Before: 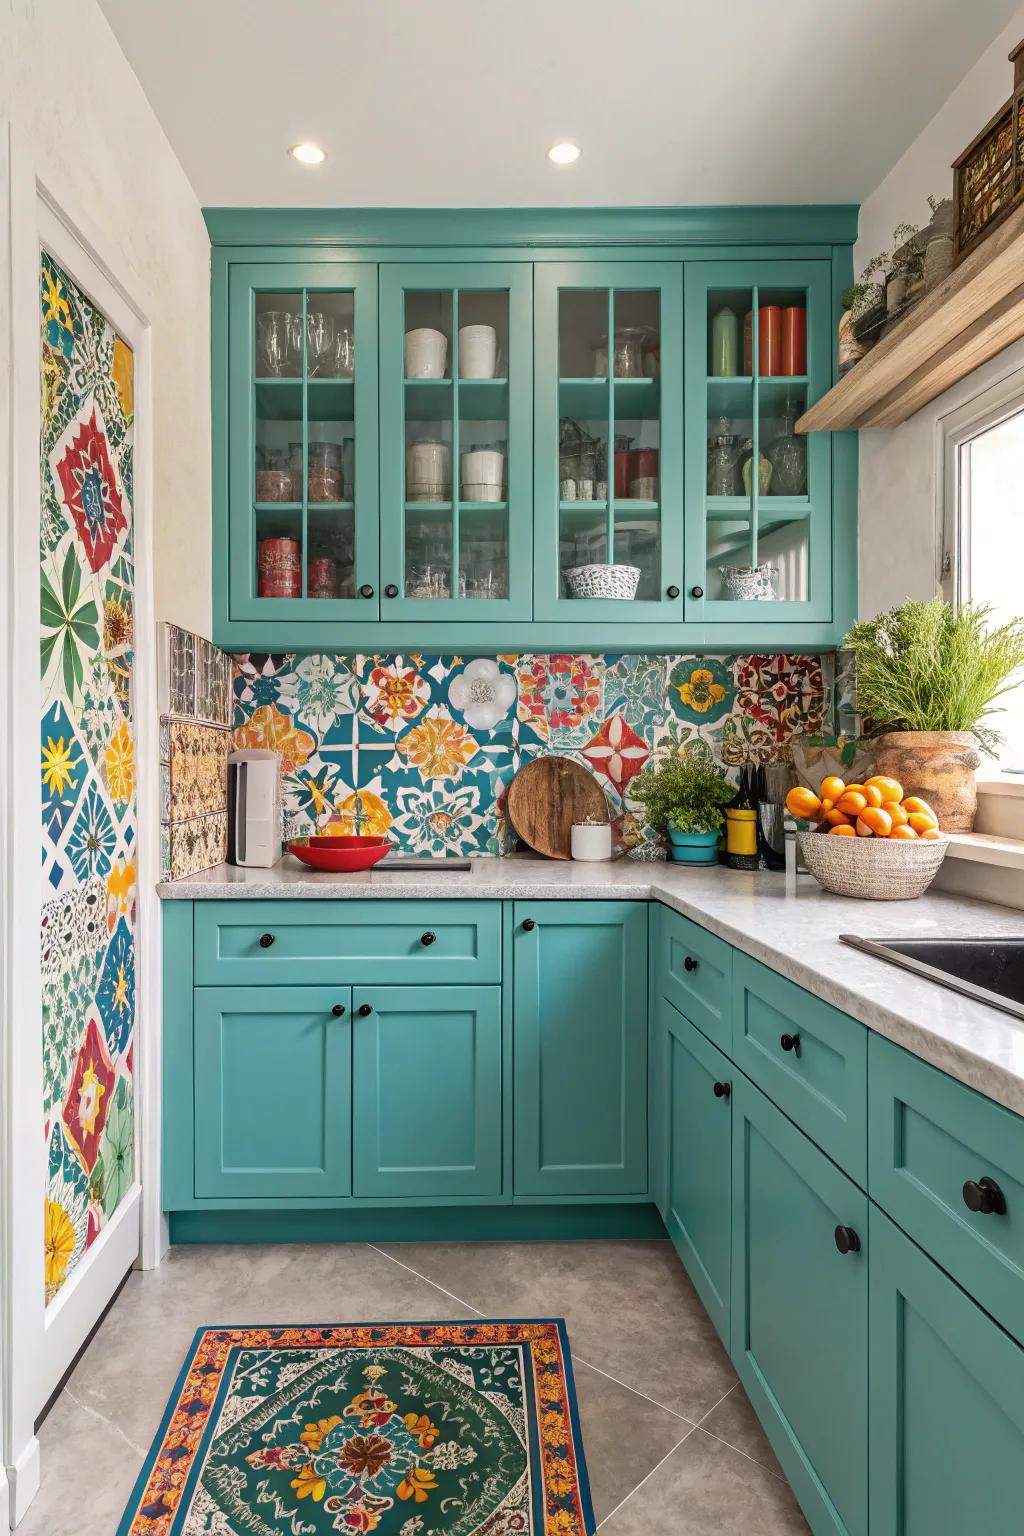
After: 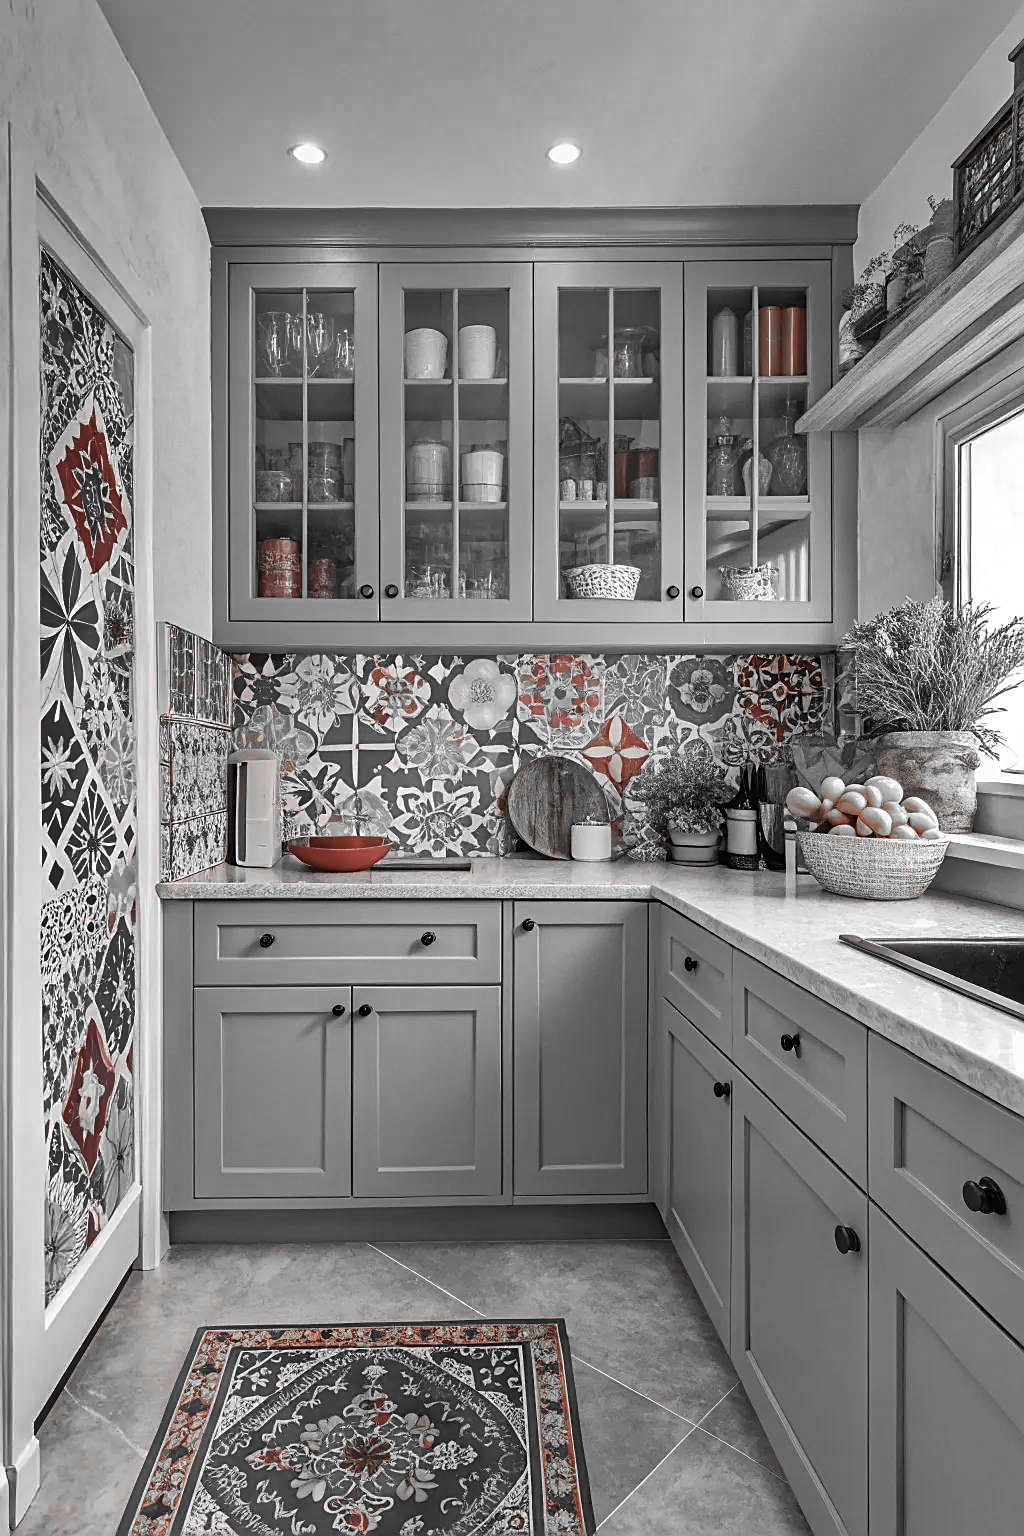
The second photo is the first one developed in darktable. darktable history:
shadows and highlights: shadows 24.5, highlights -78.15, soften with gaussian
sharpen: on, module defaults
color zones: curves: ch1 [(0, 0.006) (0.094, 0.285) (0.171, 0.001) (0.429, 0.001) (0.571, 0.003) (0.714, 0.004) (0.857, 0.004) (1, 0.006)]
